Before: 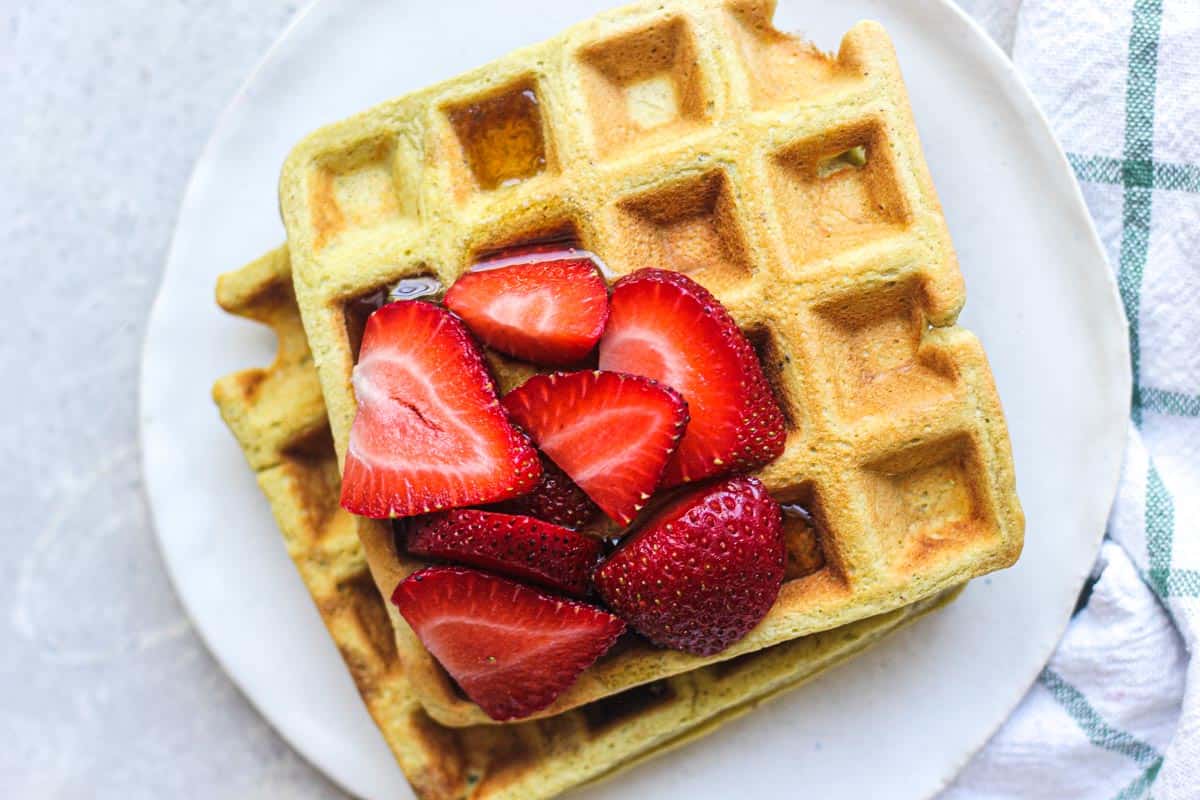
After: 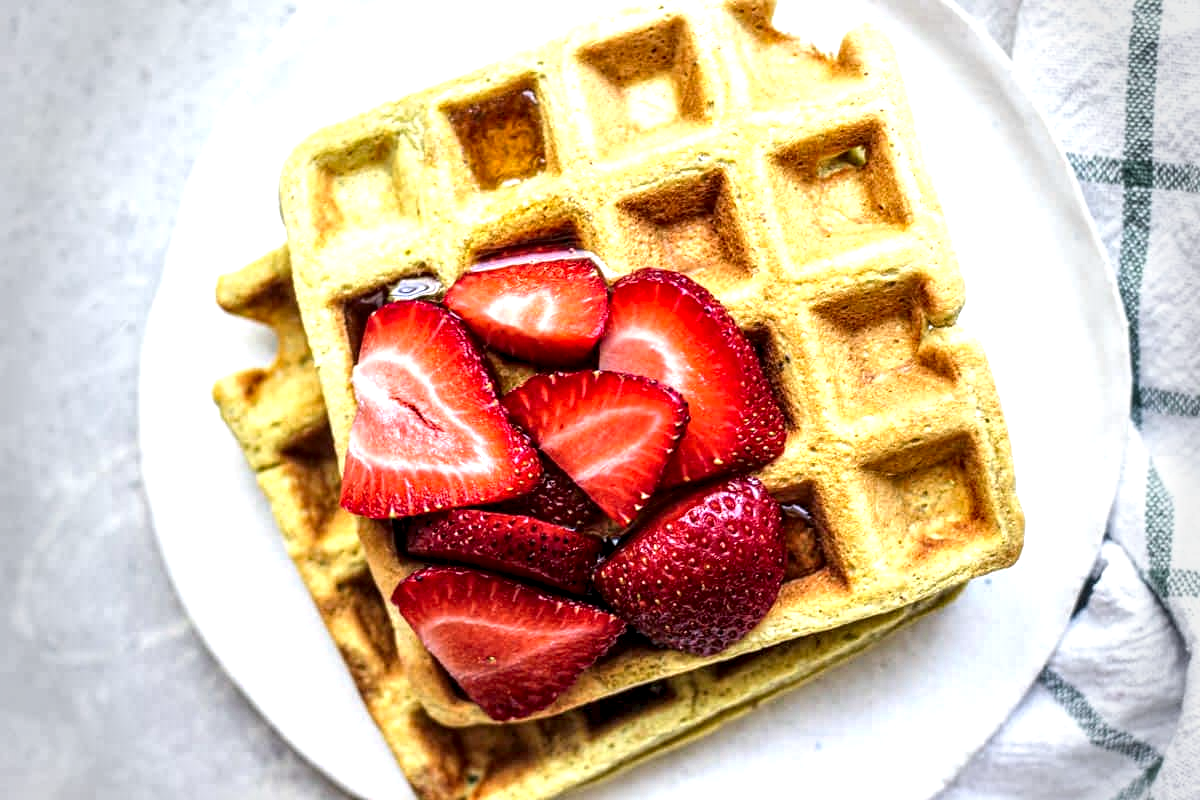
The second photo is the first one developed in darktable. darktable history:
vignetting: fall-off start 69.21%, fall-off radius 30.64%, width/height ratio 0.99, shape 0.858
local contrast: highlights 65%, shadows 54%, detail 169%, midtone range 0.518
exposure: exposure 0.566 EV, compensate exposure bias true, compensate highlight preservation false
